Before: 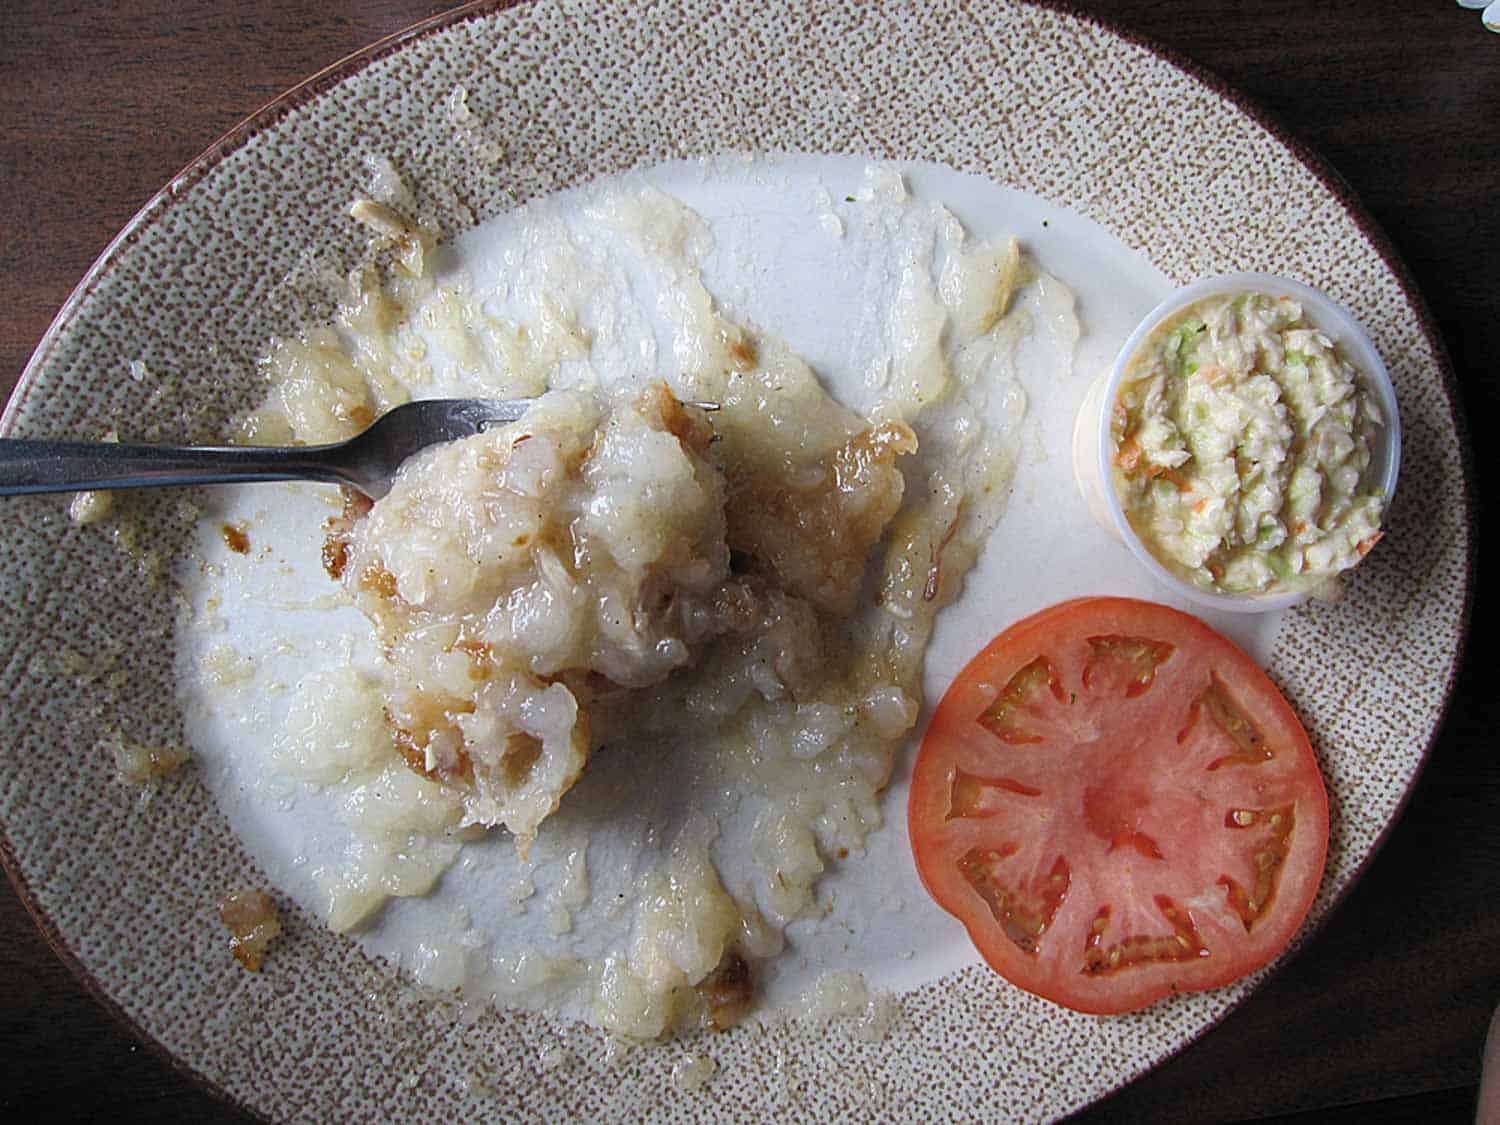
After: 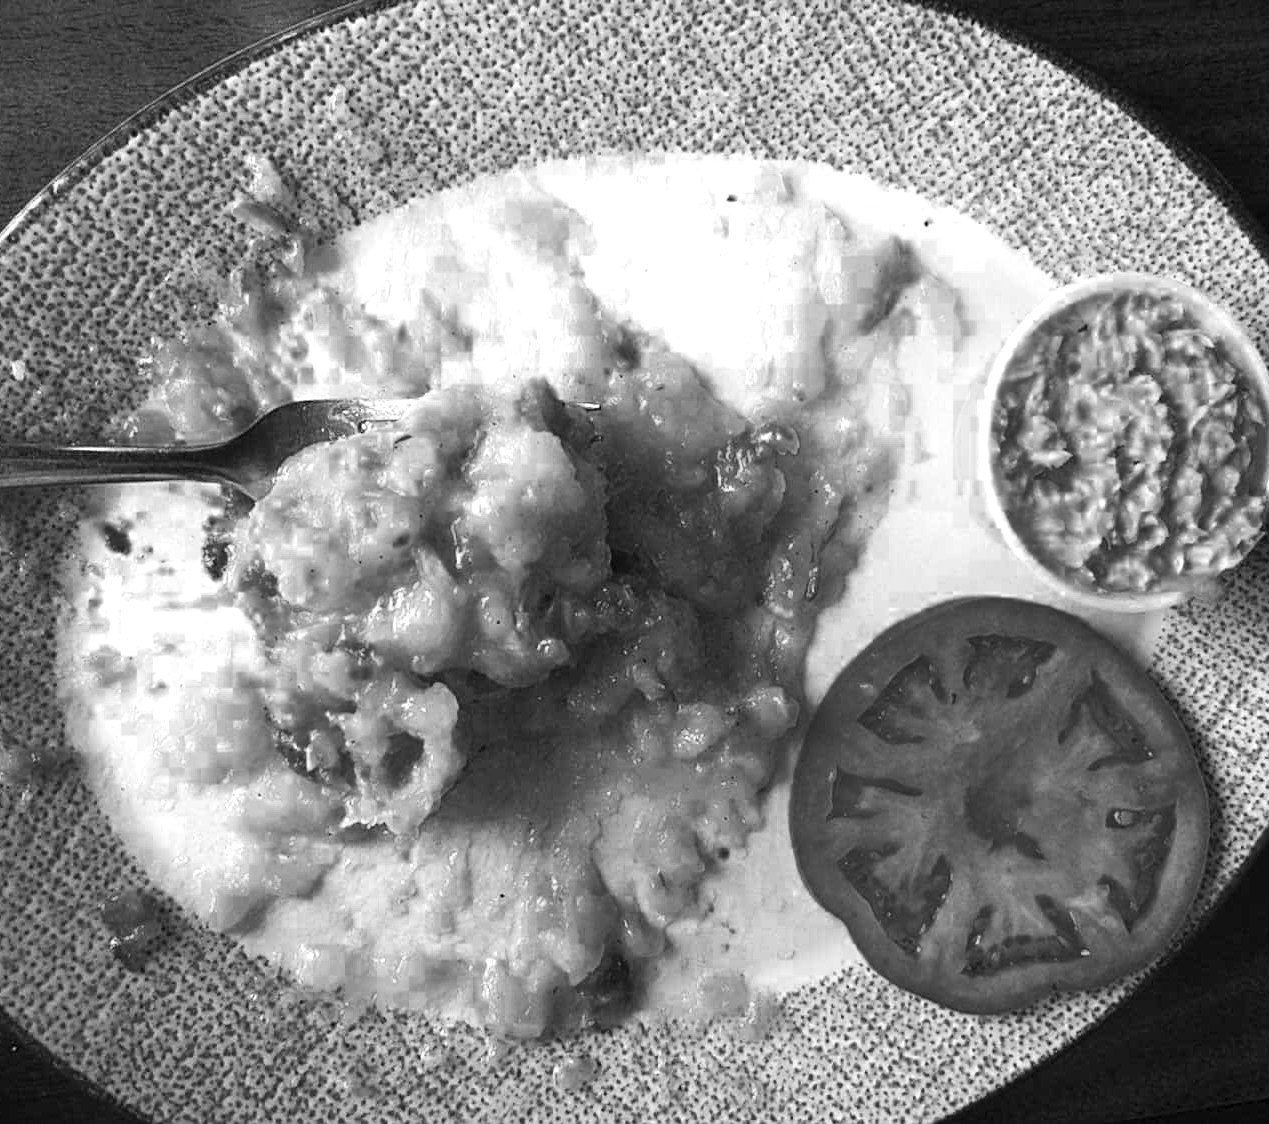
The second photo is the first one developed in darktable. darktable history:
color zones: curves: ch0 [(0.287, 0.048) (0.493, 0.484) (0.737, 0.816)]; ch1 [(0, 0) (0.143, 0) (0.286, 0) (0.429, 0) (0.571, 0) (0.714, 0) (0.857, 0)]
crop: left 7.981%, right 7.377%
contrast brightness saturation: contrast 0.197, brightness 0.164, saturation 0.225
